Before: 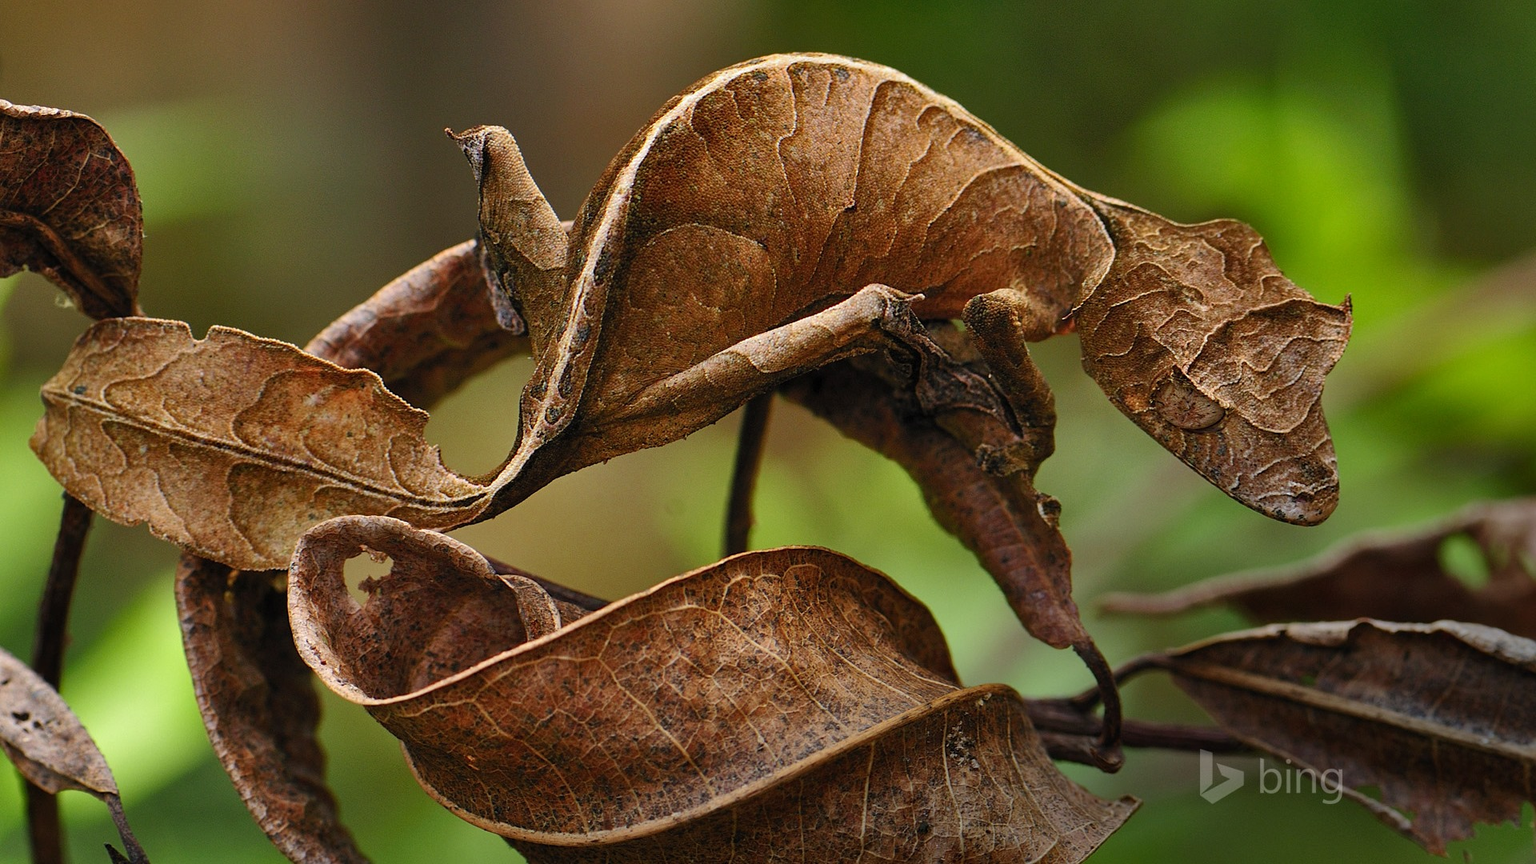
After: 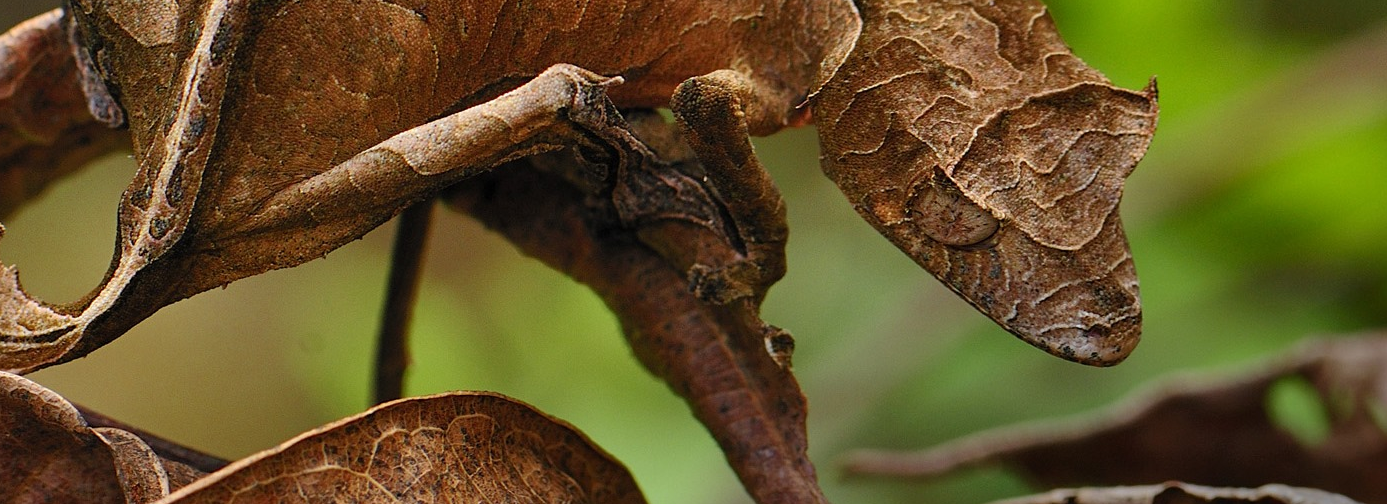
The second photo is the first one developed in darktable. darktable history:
crop and rotate: left 27.733%, top 26.992%, bottom 26.306%
